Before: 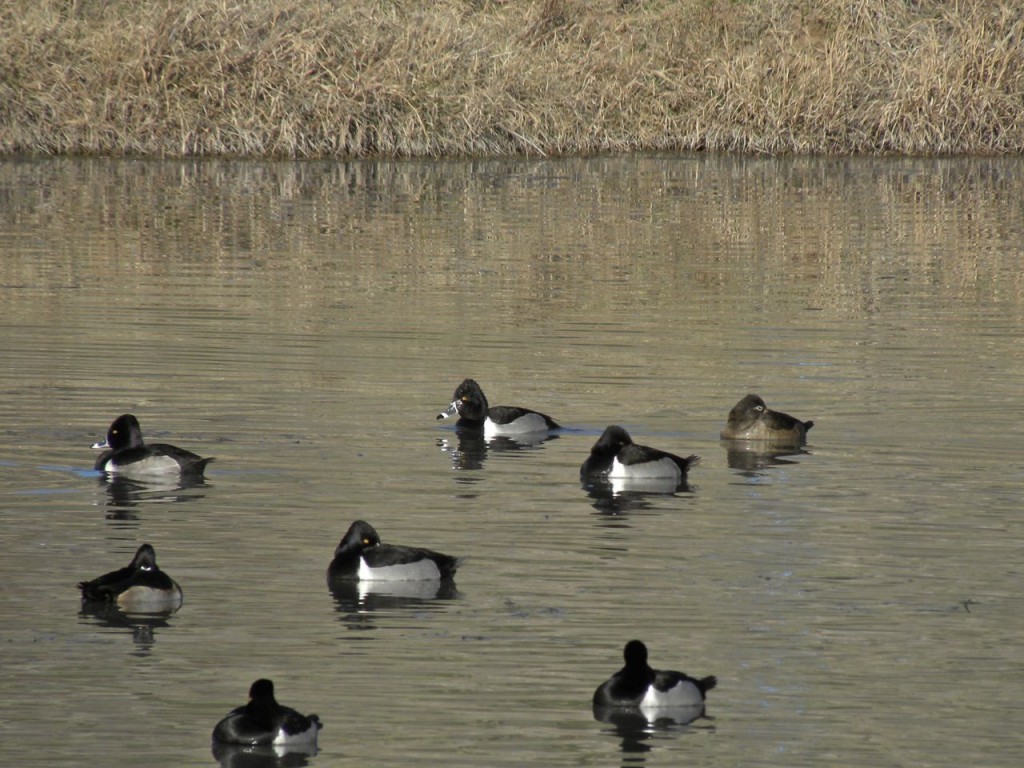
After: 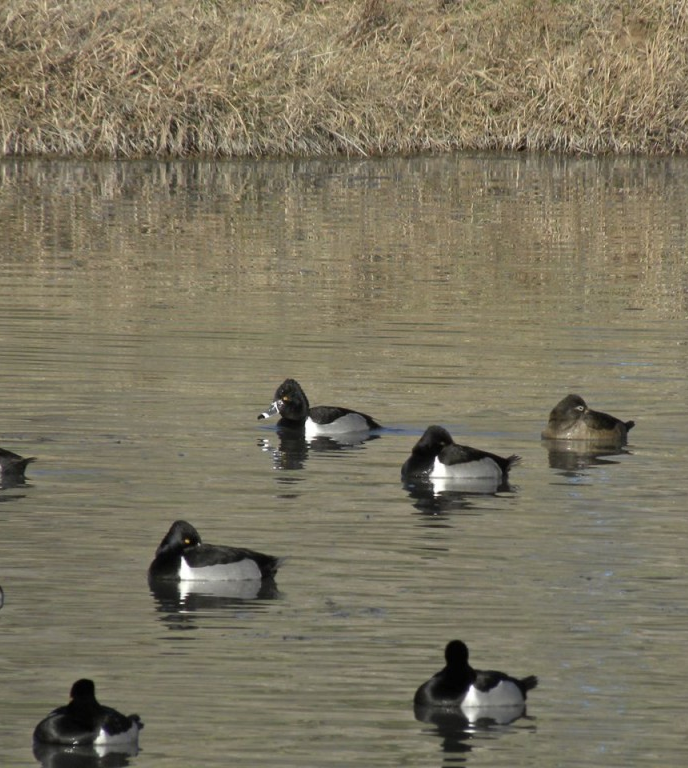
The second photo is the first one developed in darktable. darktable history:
crop and rotate: left 17.562%, right 15.184%
